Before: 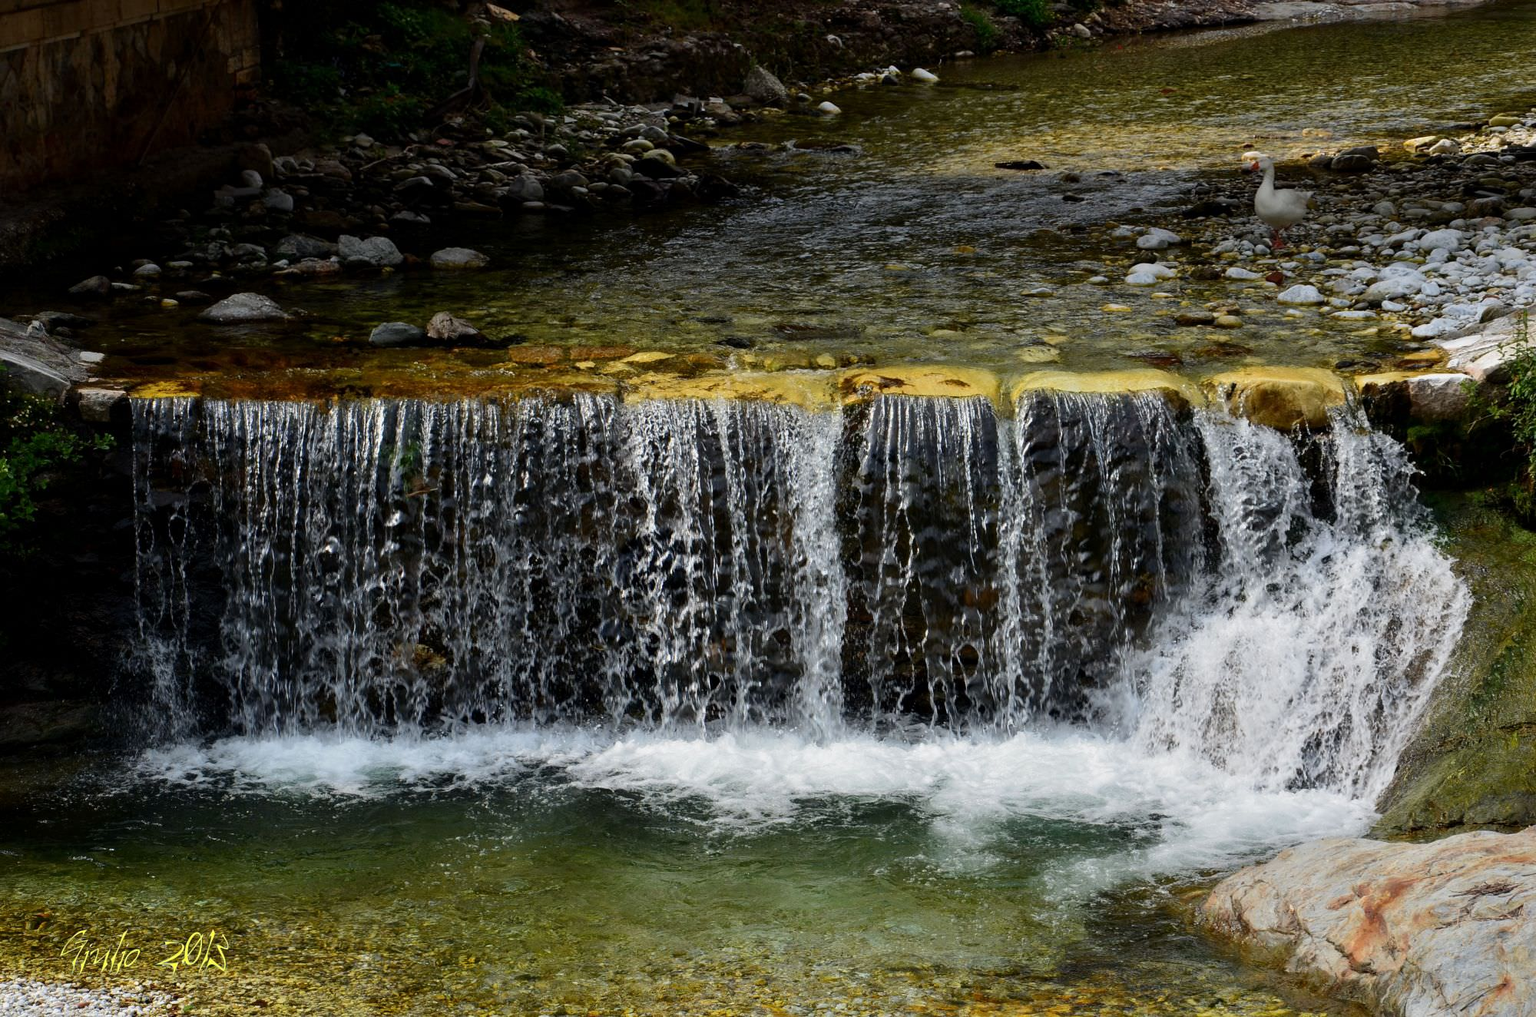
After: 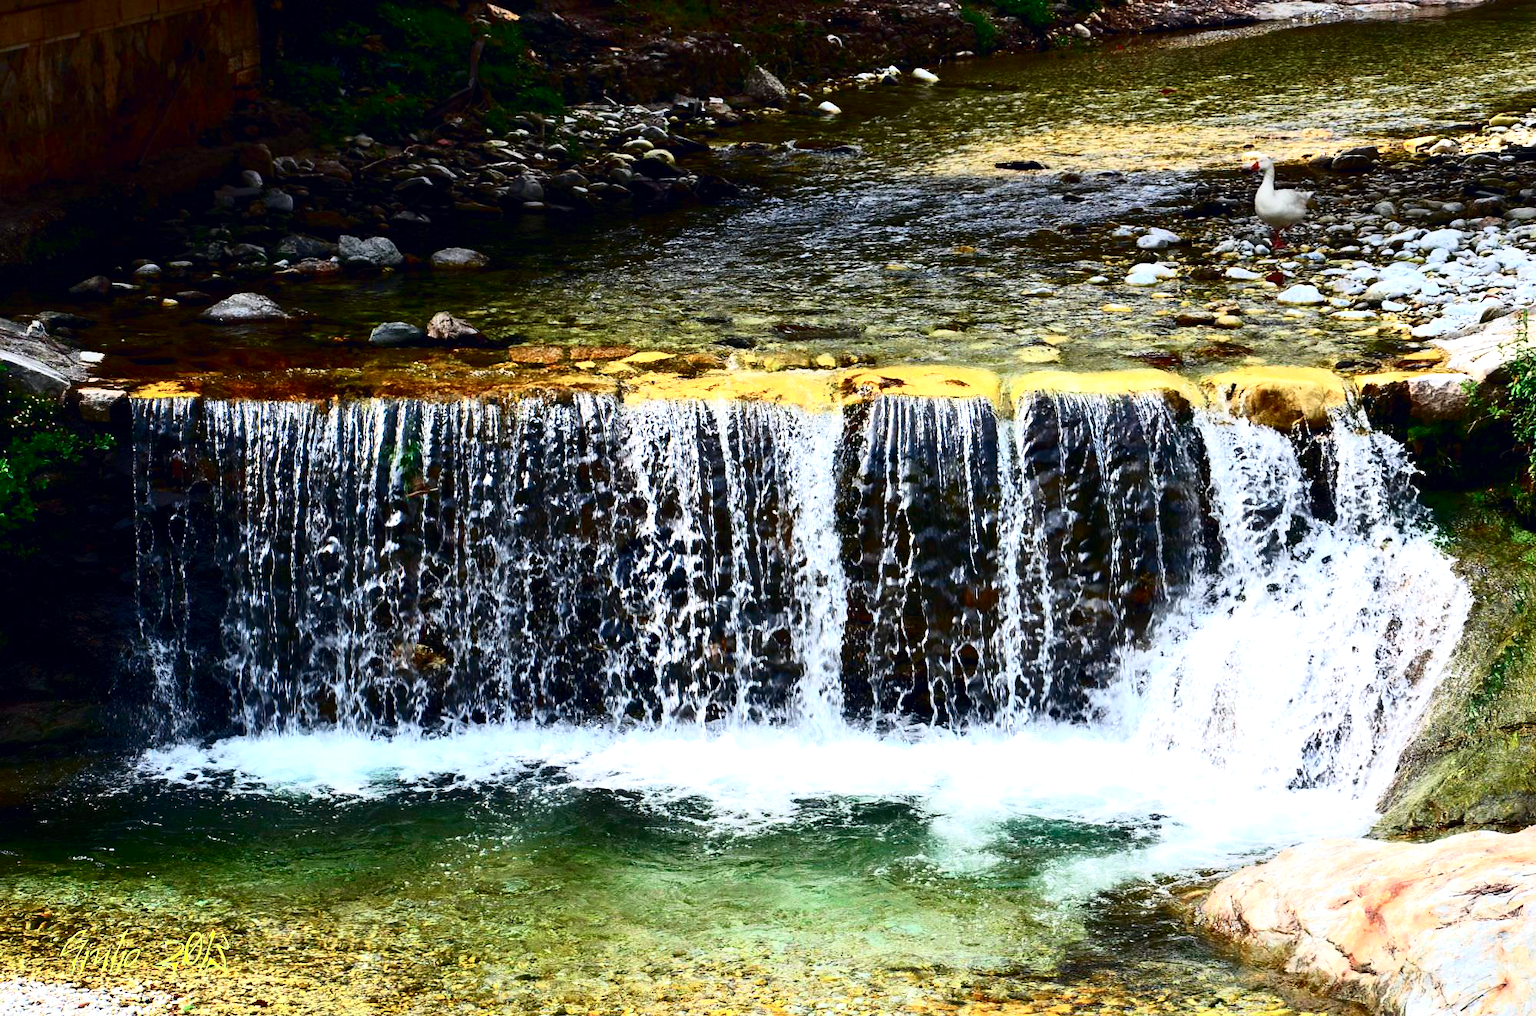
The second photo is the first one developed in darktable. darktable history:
tone curve: curves: ch0 [(0, 0) (0.236, 0.124) (0.373, 0.304) (0.542, 0.593) (0.737, 0.873) (1, 1)]; ch1 [(0, 0) (0.399, 0.328) (0.488, 0.484) (0.598, 0.624) (1, 1)]; ch2 [(0, 0) (0.448, 0.405) (0.523, 0.511) (0.592, 0.59) (1, 1)], color space Lab, independent channels, preserve colors none
exposure: exposure 1.137 EV, compensate exposure bias true, compensate highlight preservation false
